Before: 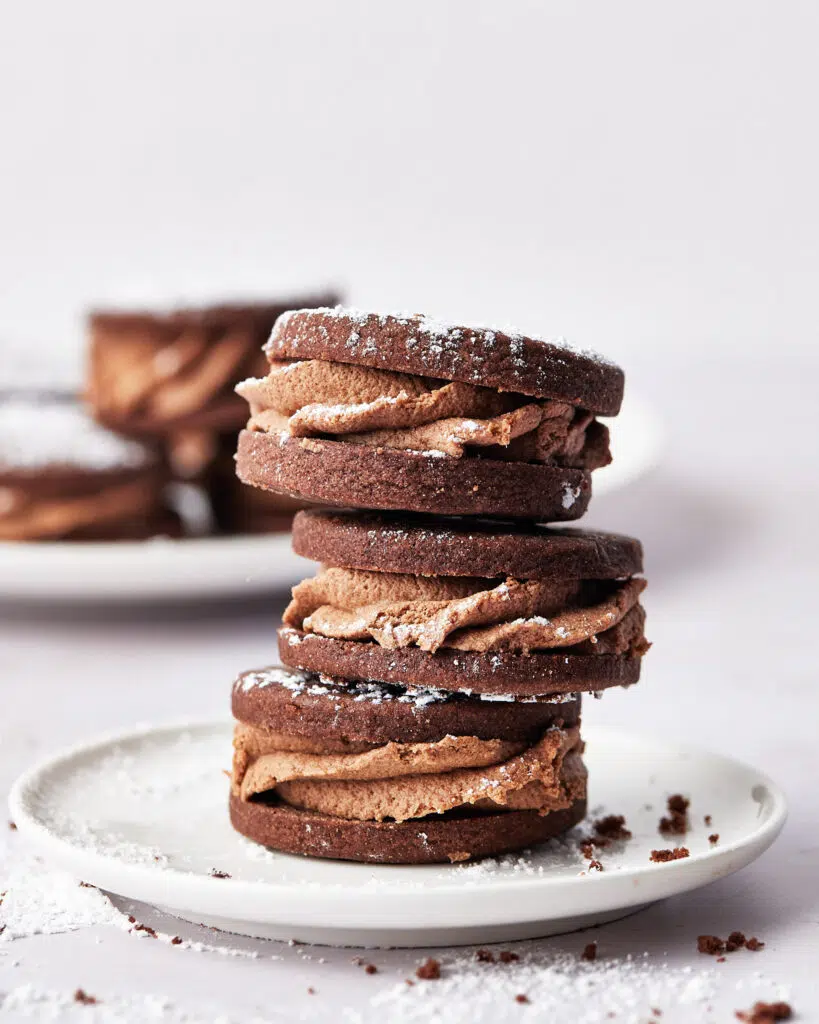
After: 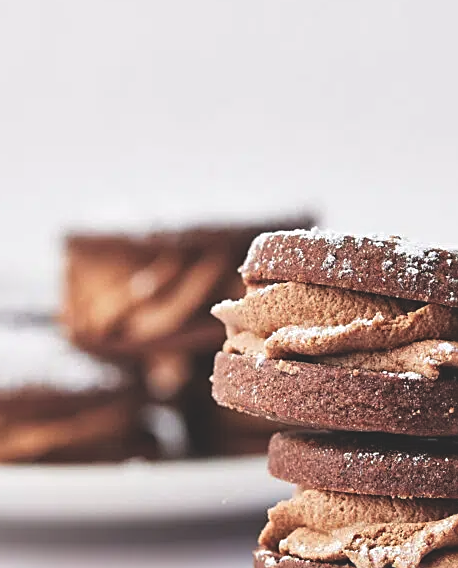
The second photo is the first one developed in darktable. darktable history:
exposure: black level correction -0.021, exposure -0.03 EV, compensate highlight preservation false
sharpen: on, module defaults
crop and rotate: left 3.035%, top 7.684%, right 41.006%, bottom 36.818%
contrast equalizer: octaves 7, y [[0.5 ×4, 0.467, 0.376], [0.5 ×6], [0.5 ×6], [0 ×6], [0 ×6]], mix 0.149
